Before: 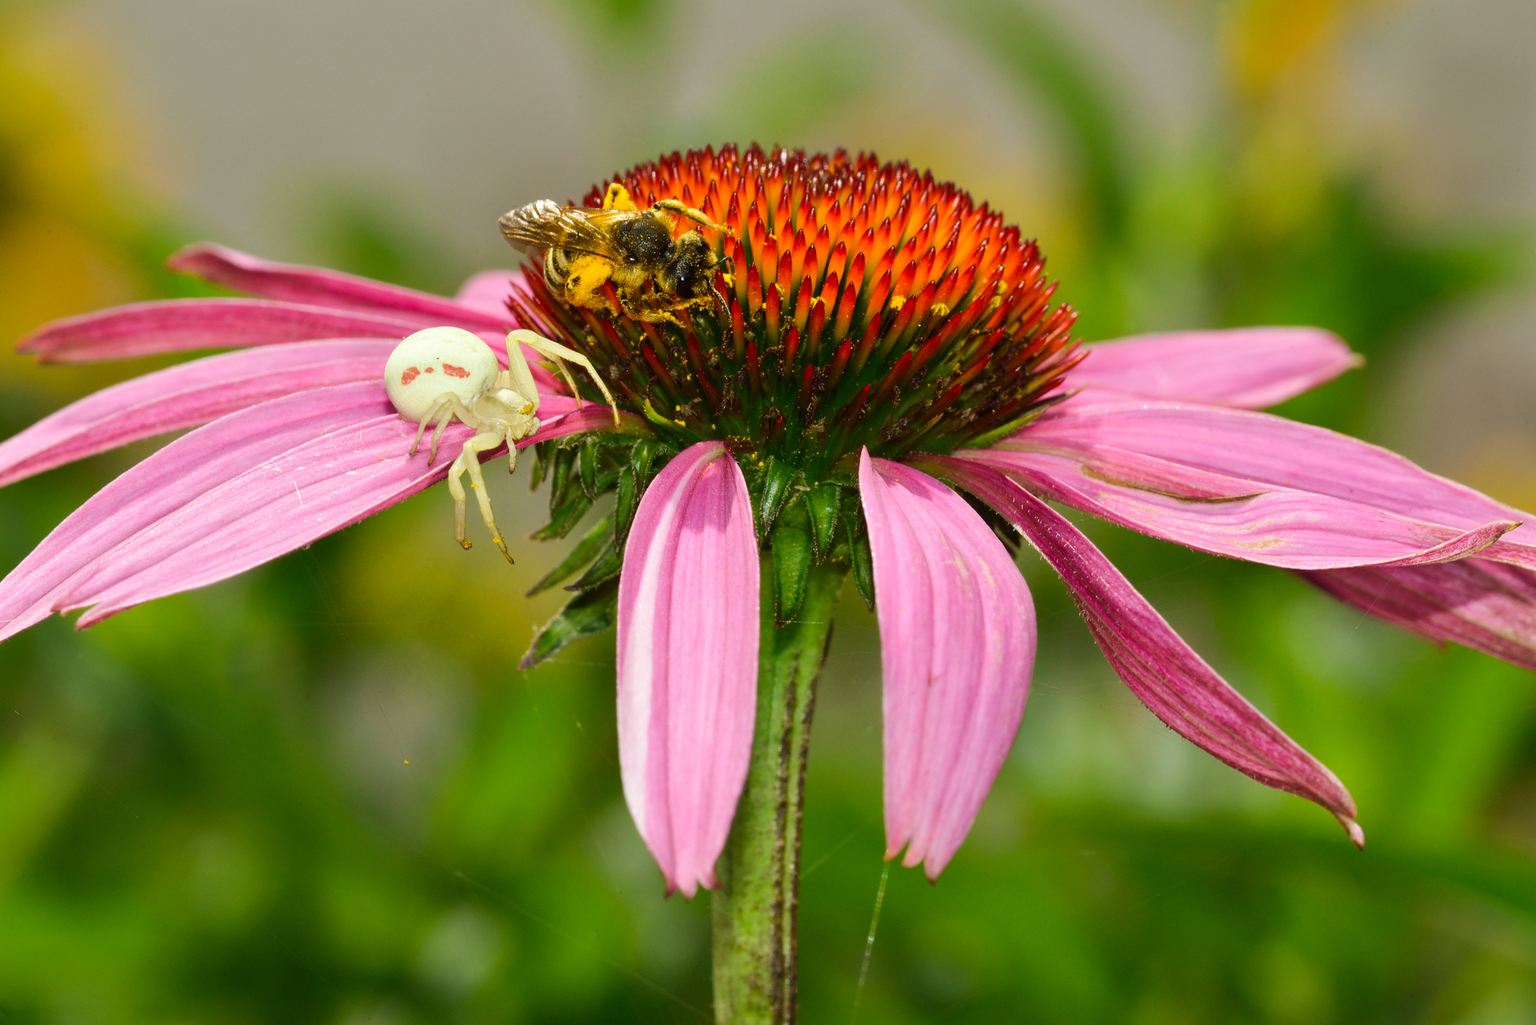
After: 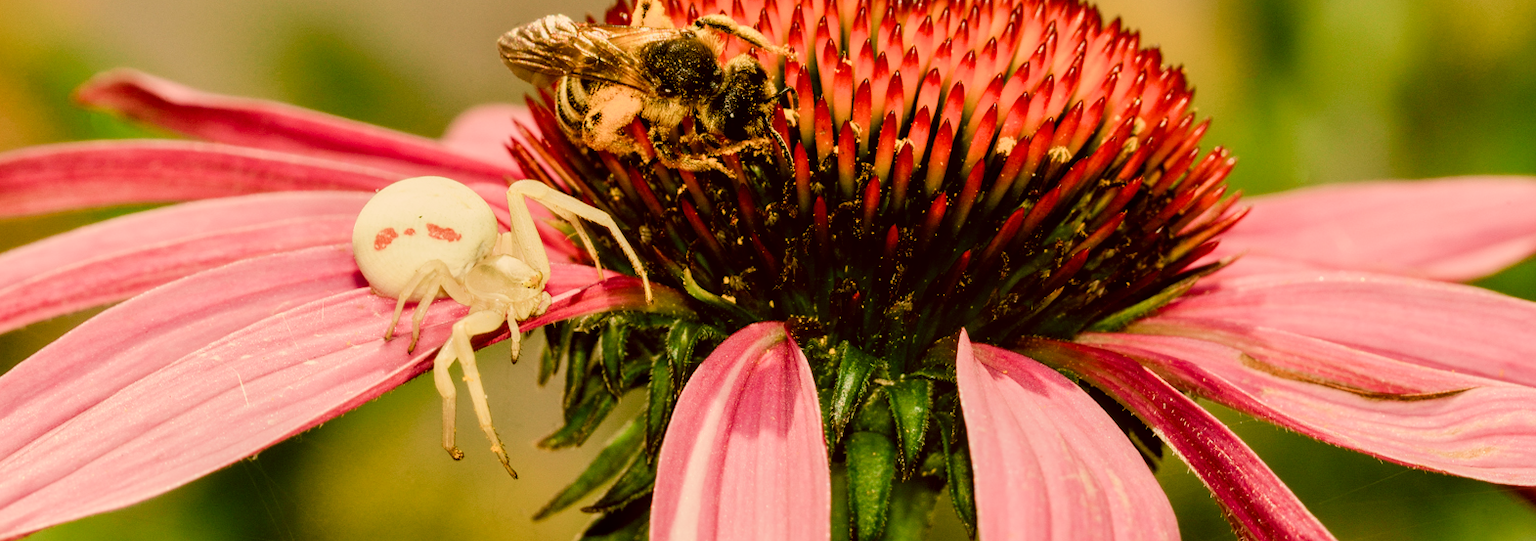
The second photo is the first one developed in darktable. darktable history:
tone equalizer: on, module defaults
color balance rgb: shadows lift › chroma 2%, shadows lift › hue 250°, power › hue 326.4°, highlights gain › chroma 2%, highlights gain › hue 64.8°, global offset › luminance 0.5%, global offset › hue 58.8°, perceptual saturation grading › highlights -25%, perceptual saturation grading › shadows 30%, global vibrance 15%
crop: left 7.036%, top 18.398%, right 14.379%, bottom 40.043%
white balance: red 1.138, green 0.996, blue 0.812
filmic rgb: black relative exposure -5 EV, hardness 2.88, contrast 1.3, highlights saturation mix -10%
color correction: highlights a* -0.482, highlights b* 0.161, shadows a* 4.66, shadows b* 20.72
local contrast: on, module defaults
